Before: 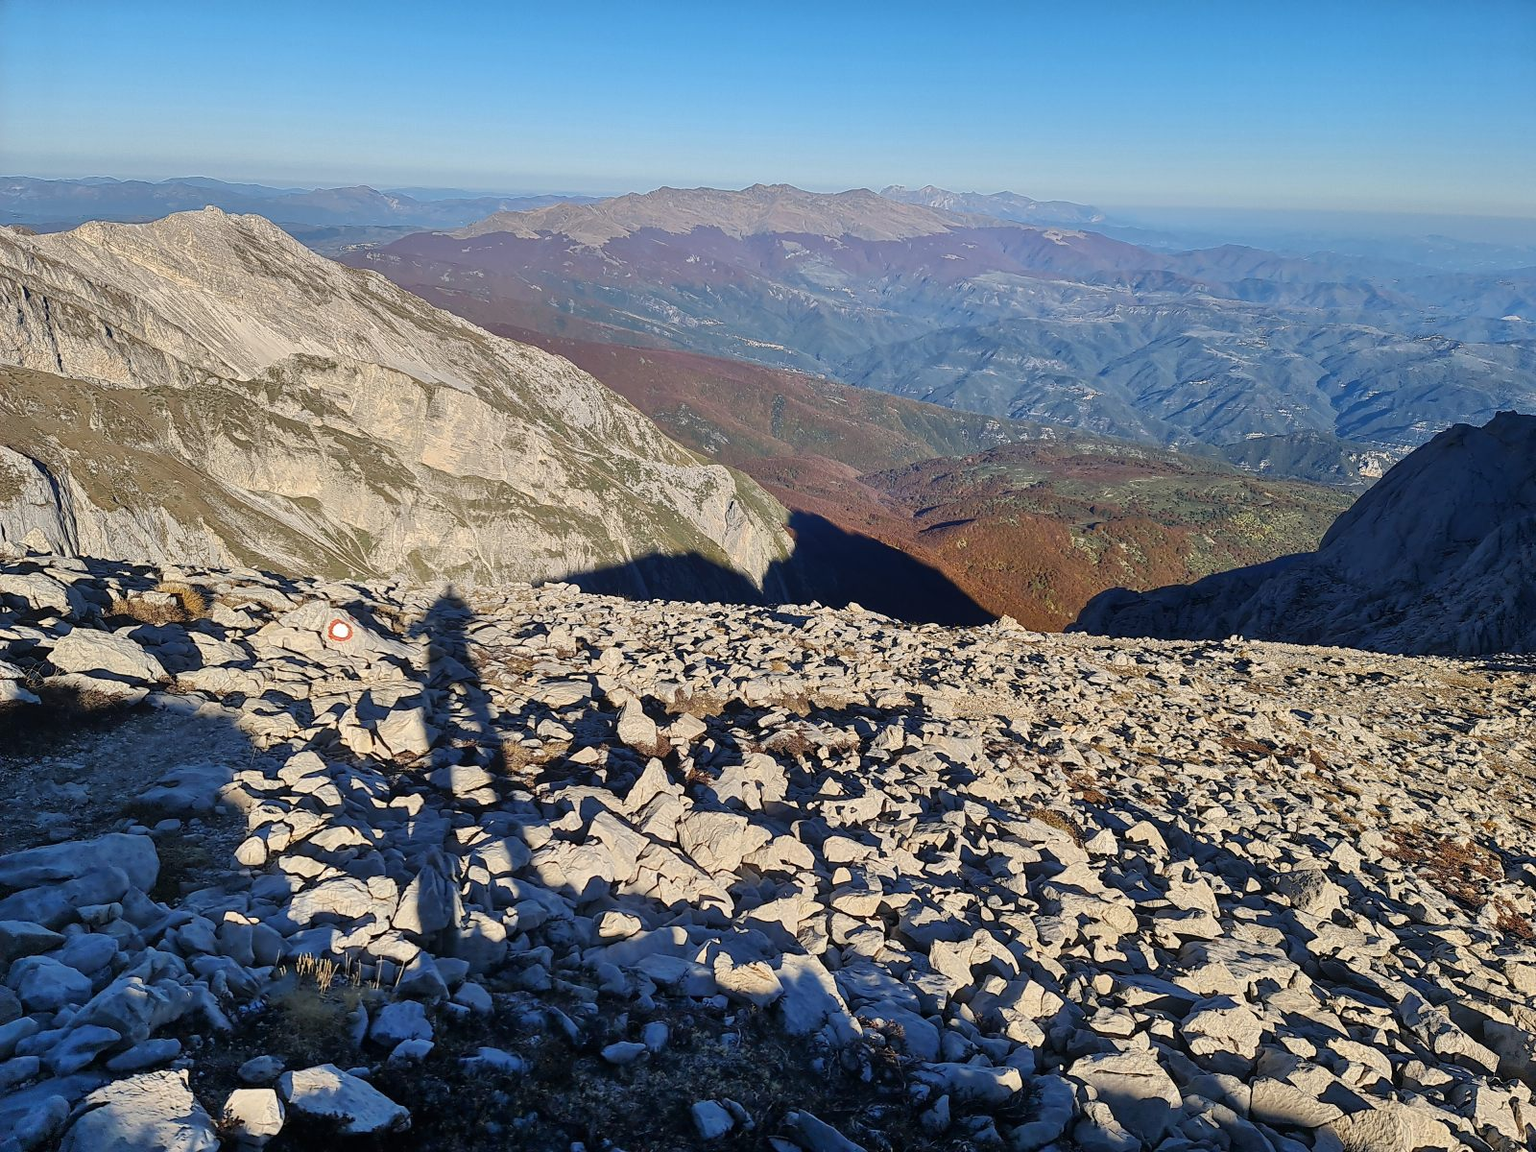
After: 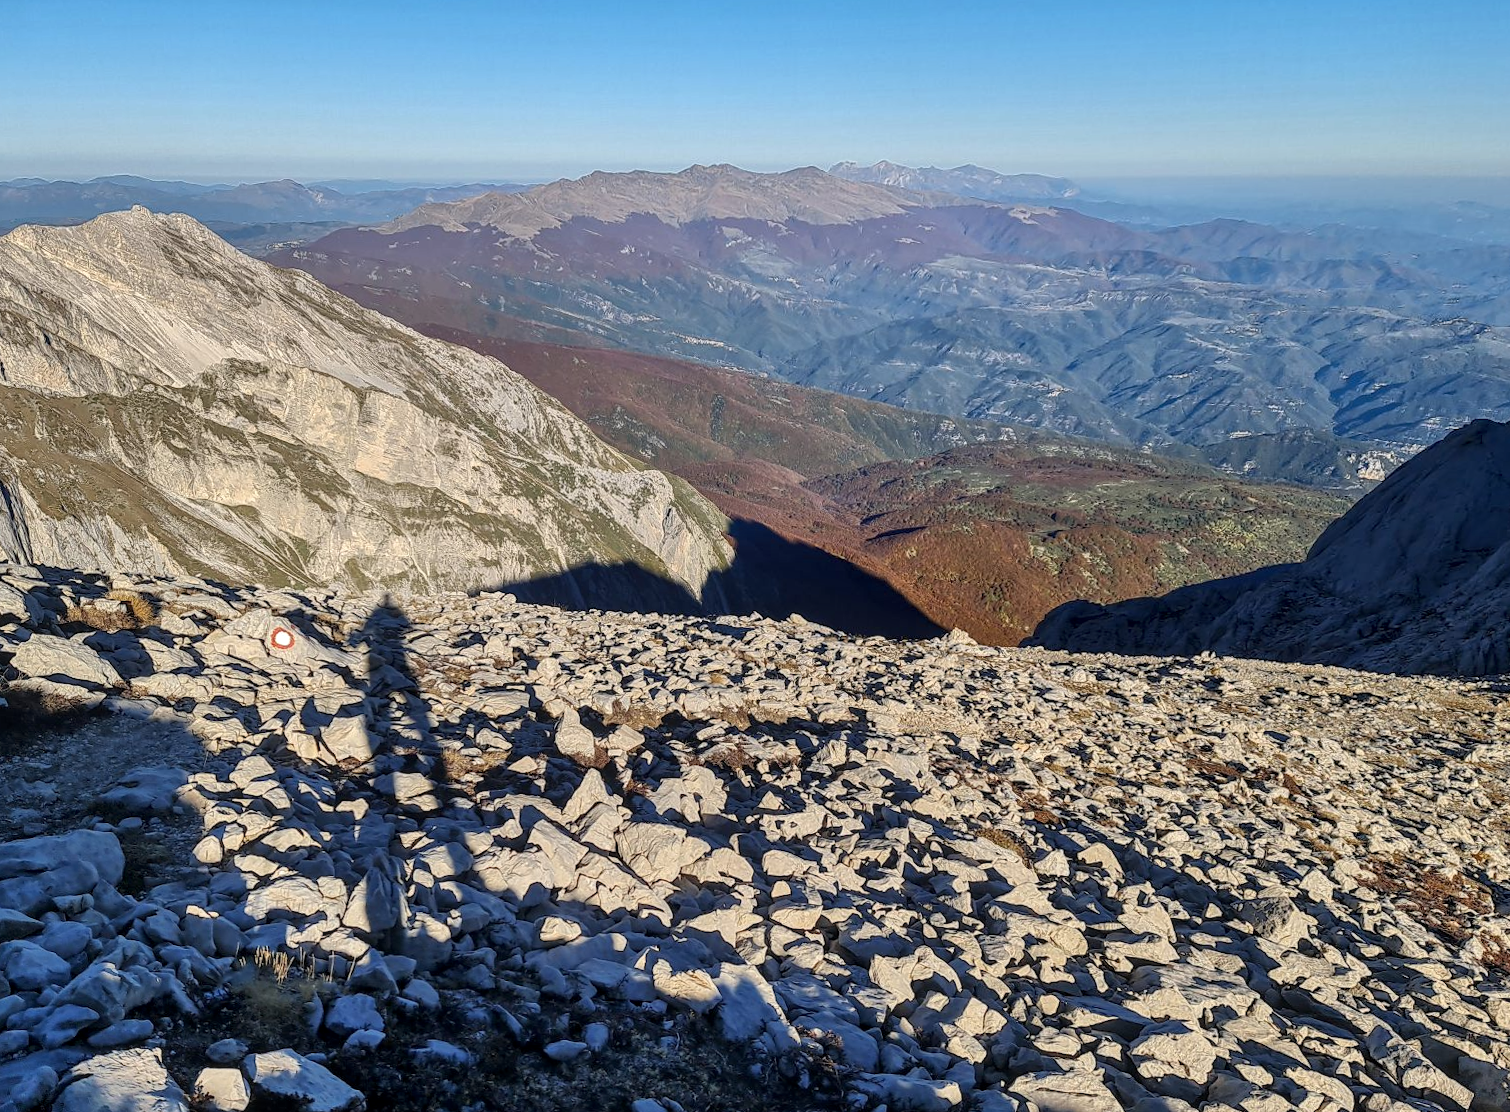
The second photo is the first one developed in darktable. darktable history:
local contrast: detail 130%
crop: top 1.049%, right 0.001%
rotate and perspective: rotation 0.062°, lens shift (vertical) 0.115, lens shift (horizontal) -0.133, crop left 0.047, crop right 0.94, crop top 0.061, crop bottom 0.94
tone equalizer: on, module defaults
